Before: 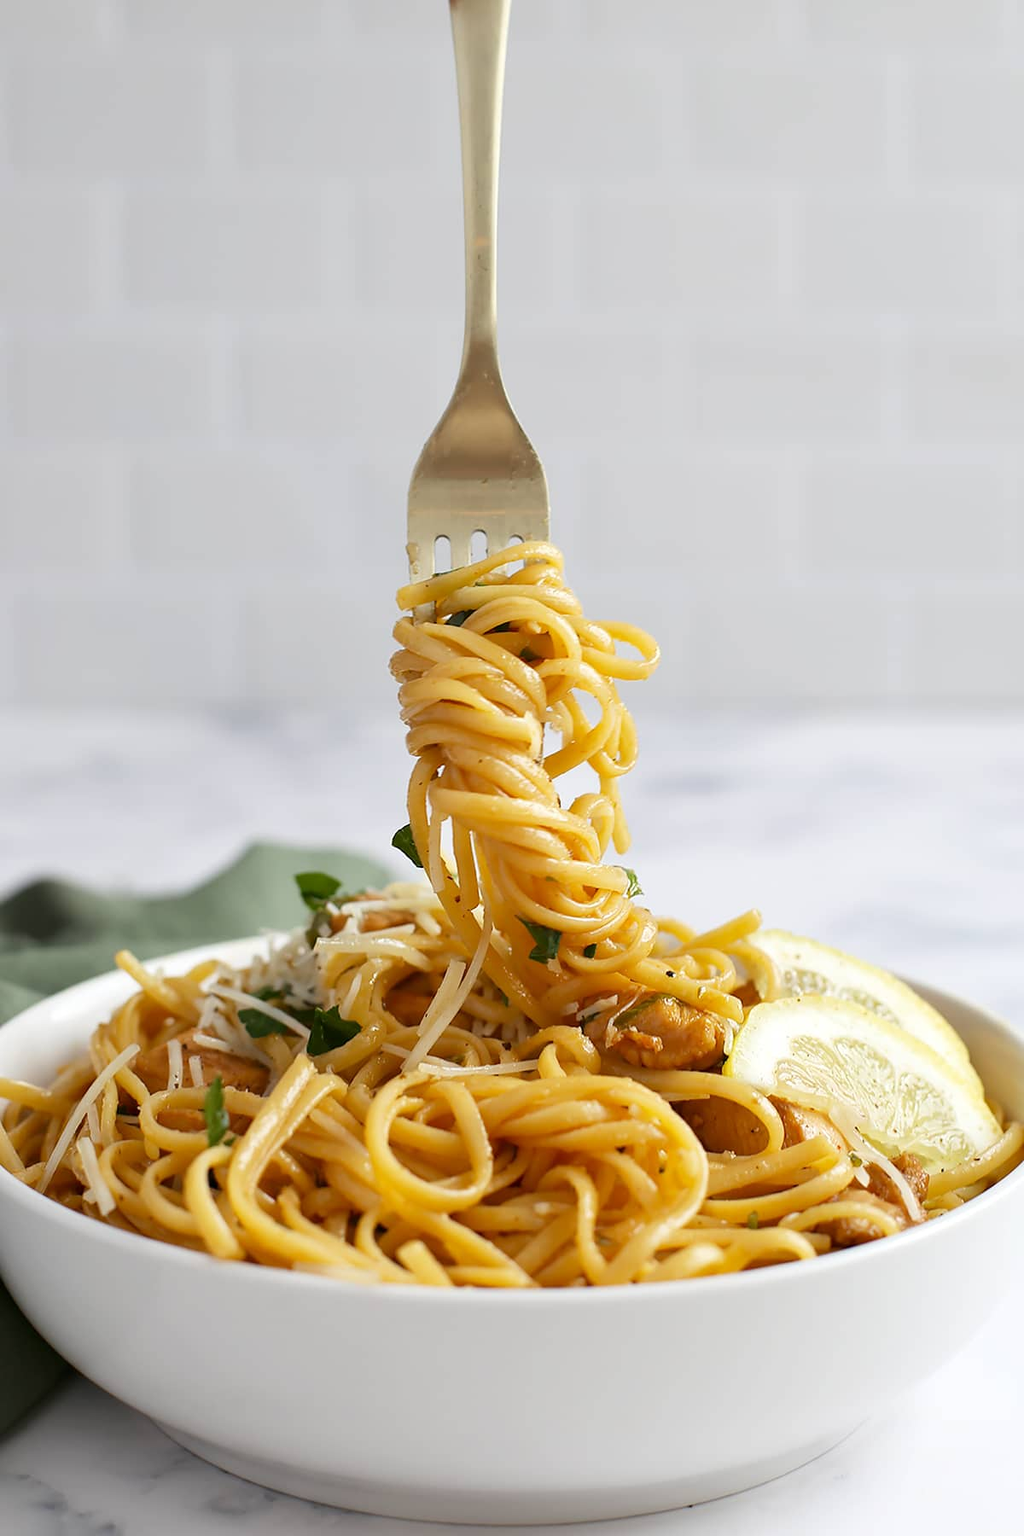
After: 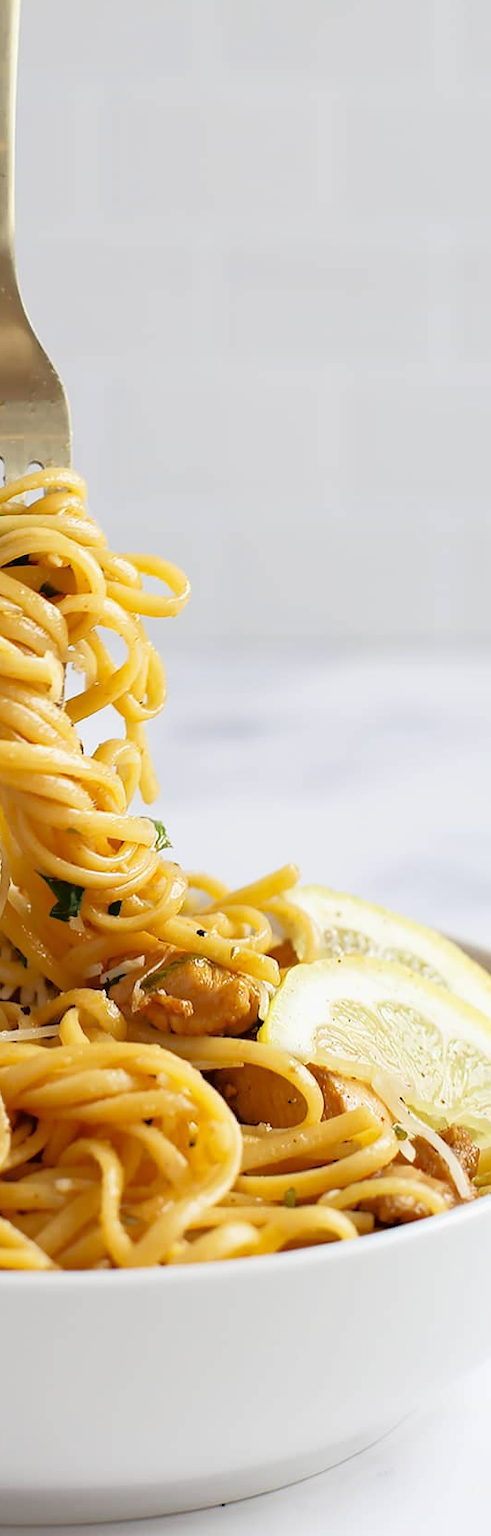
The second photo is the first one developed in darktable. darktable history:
crop: left 47.23%, top 6.901%, right 8.045%
tone equalizer: -8 EV -1.81 EV, -7 EV -1.12 EV, -6 EV -1.63 EV, edges refinement/feathering 500, mask exposure compensation -1.57 EV, preserve details no
